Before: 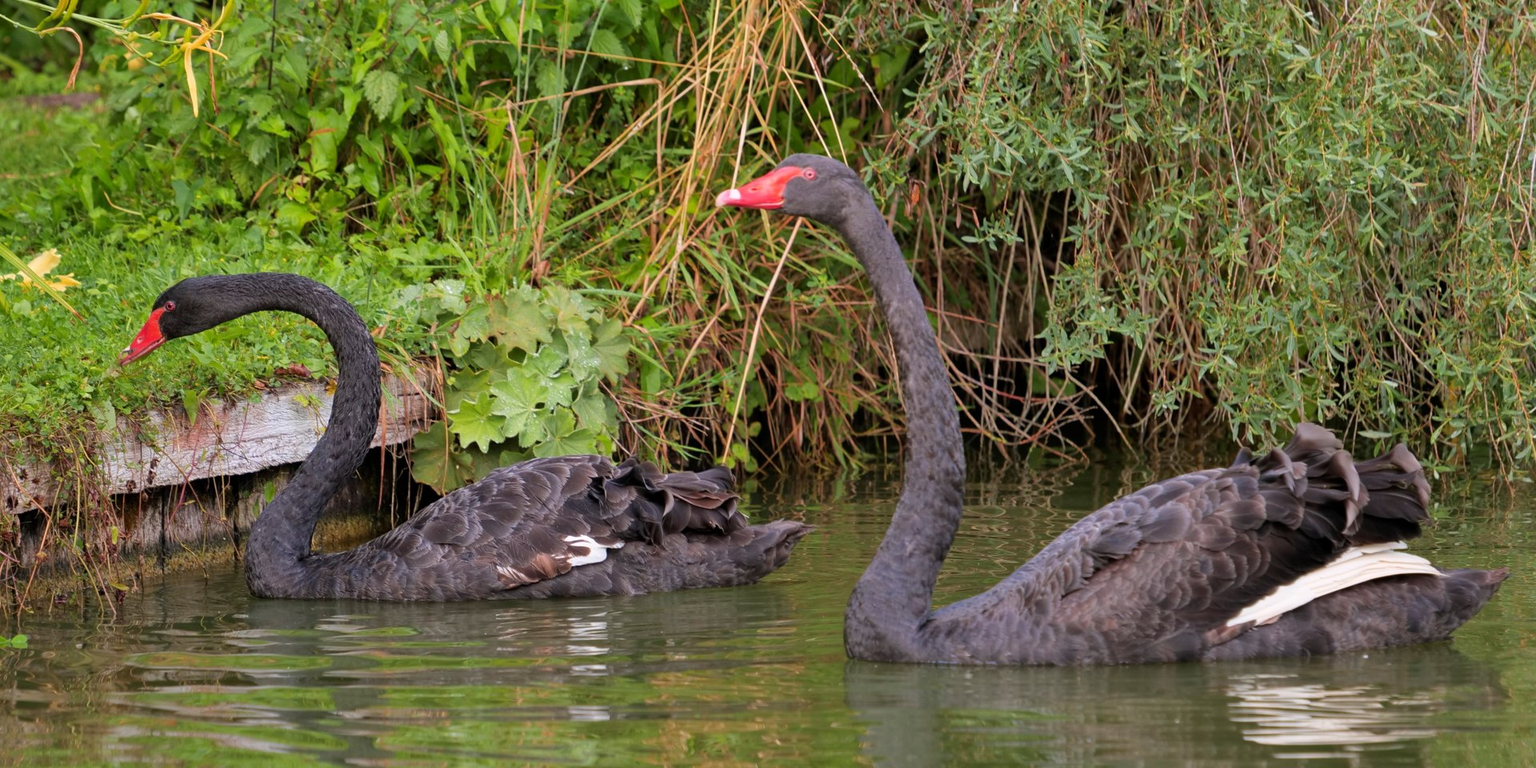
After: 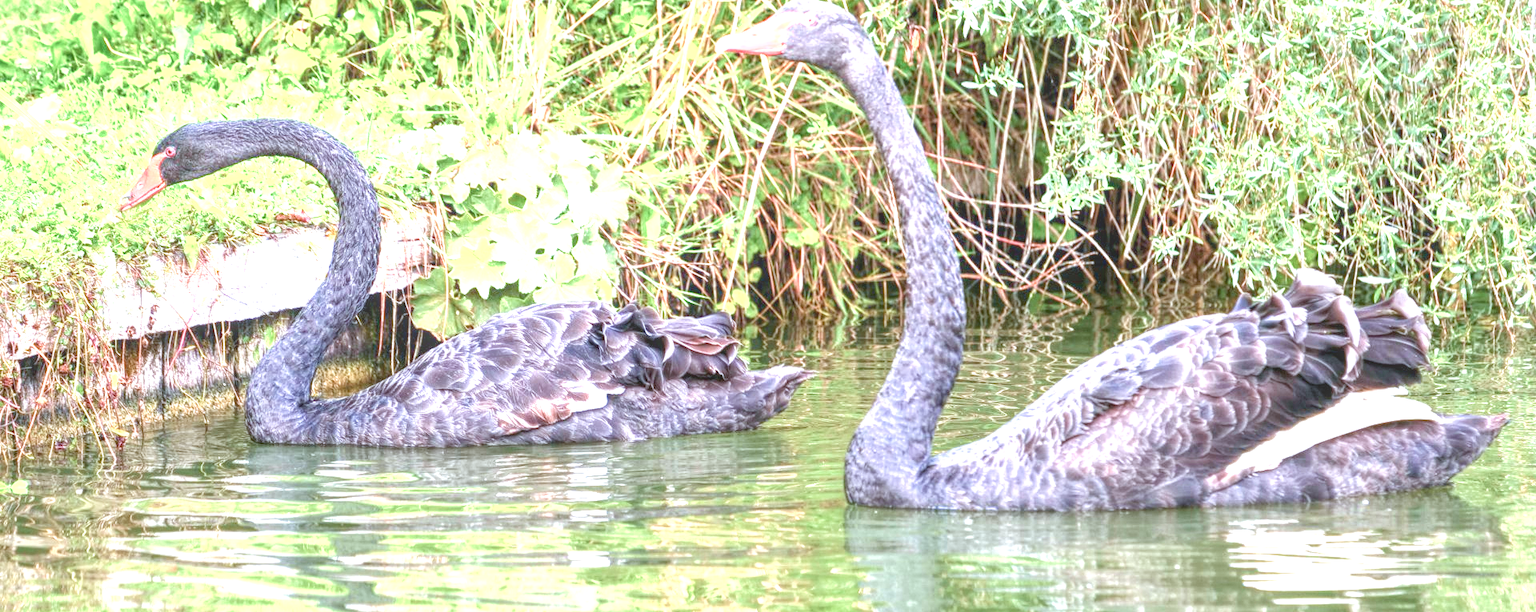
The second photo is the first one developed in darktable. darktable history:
crop and rotate: top 20.205%
velvia: strength 16.82%
color balance rgb: perceptual saturation grading › global saturation 0.037%, perceptual saturation grading › highlights -31.739%, perceptual saturation grading › mid-tones 5.077%, perceptual saturation grading › shadows 18.477%
local contrast: highlights 66%, shadows 33%, detail 166%, midtone range 0.2
color calibration: illuminant as shot in camera, x 0.378, y 0.381, temperature 4099.1 K, clip negative RGB from gamut false
exposure: exposure 2.267 EV, compensate highlight preservation false
